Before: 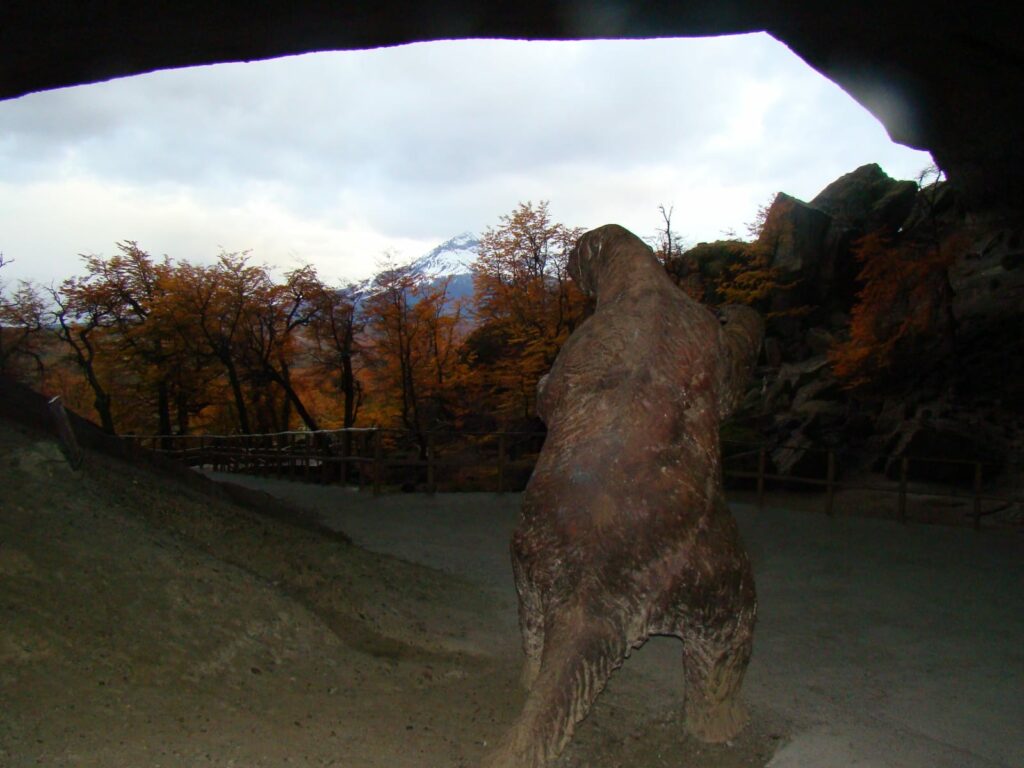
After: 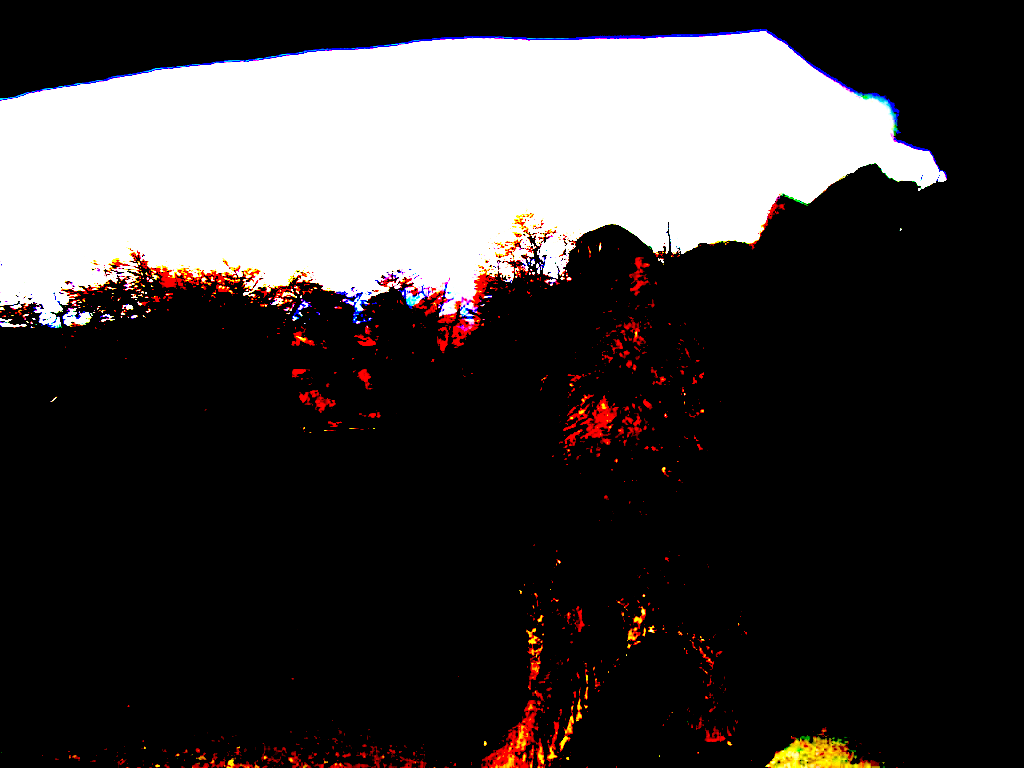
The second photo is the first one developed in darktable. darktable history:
color correction: highlights a* 10.32, highlights b* 14.66, shadows a* -9.59, shadows b* -15.02
exposure: black level correction 0.1, exposure 3 EV, compensate highlight preservation false
